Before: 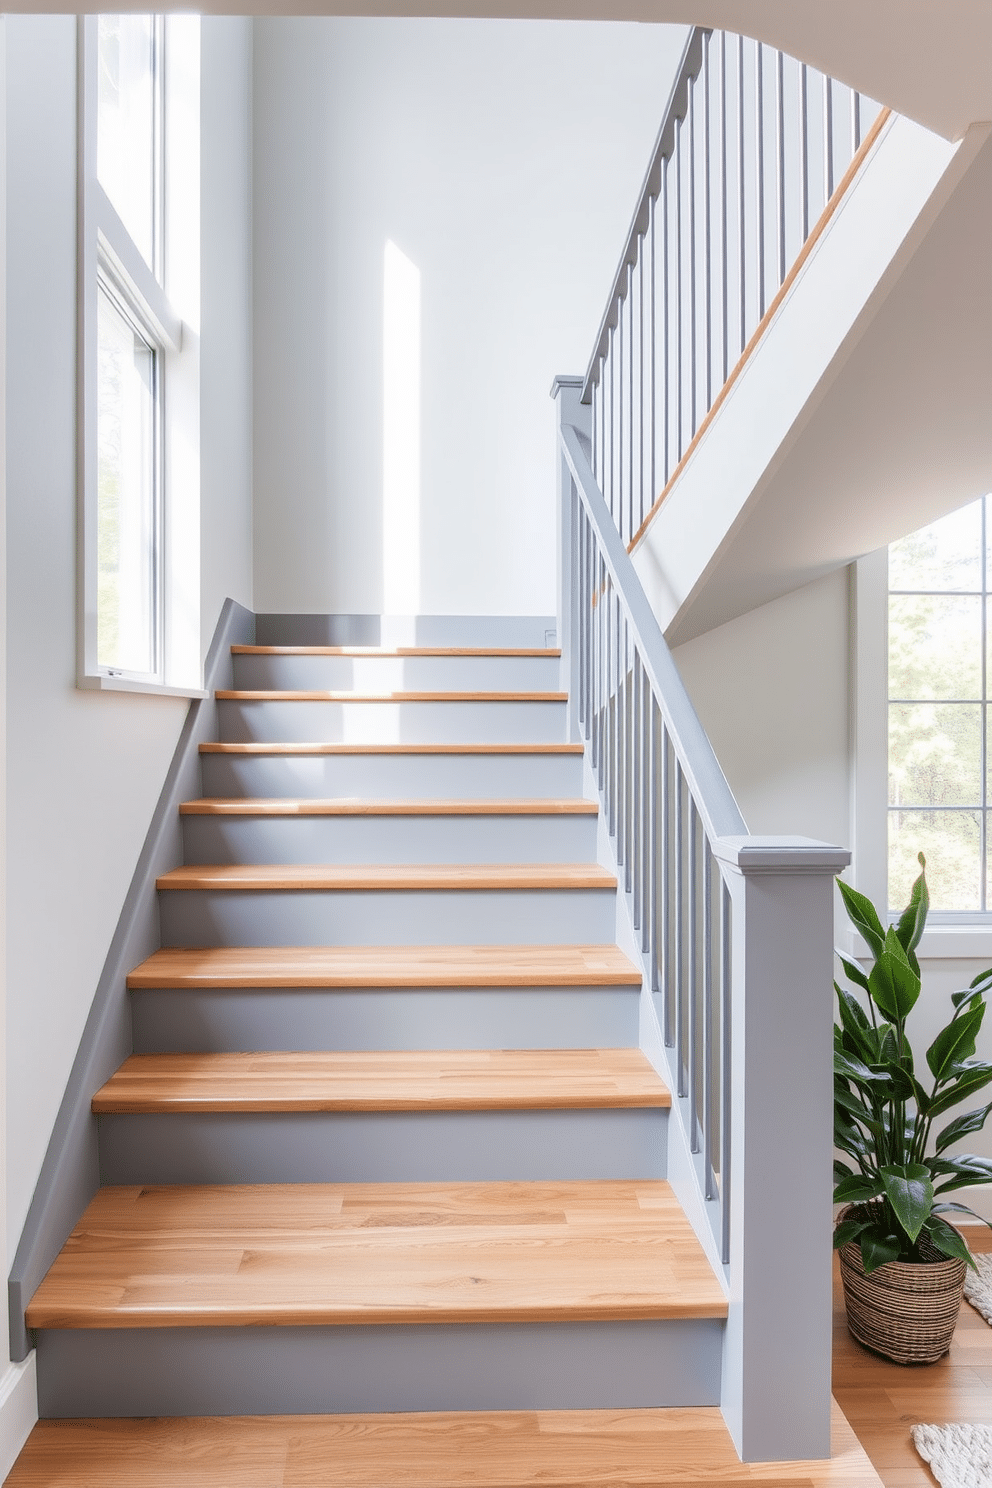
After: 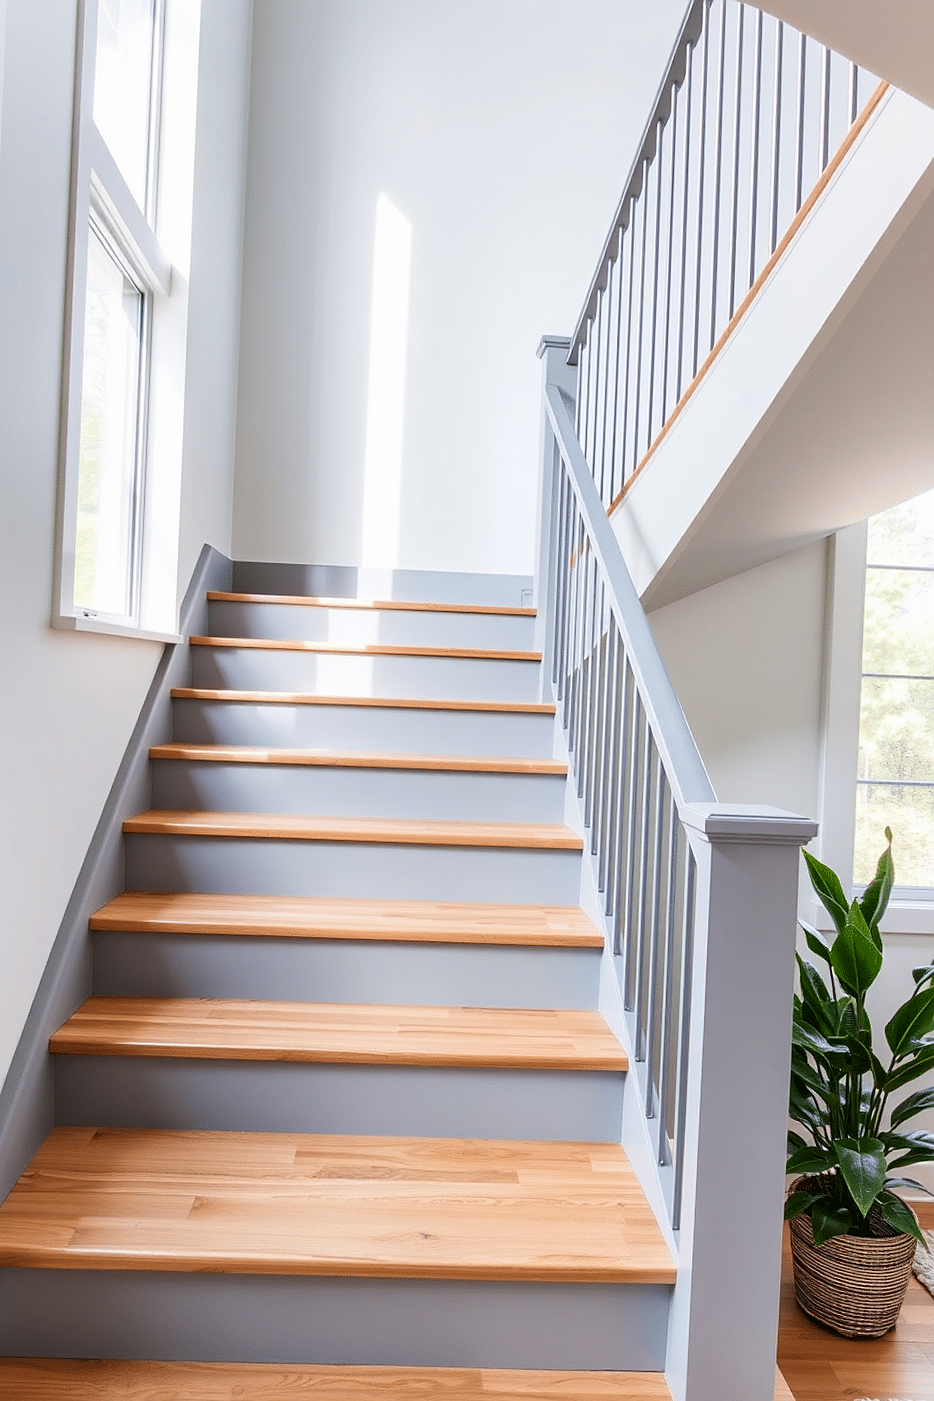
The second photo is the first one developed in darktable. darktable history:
crop and rotate: angle -2.38°
contrast brightness saturation: contrast 0.13, brightness -0.05, saturation 0.16
sharpen: radius 1.559, amount 0.373, threshold 1.271
